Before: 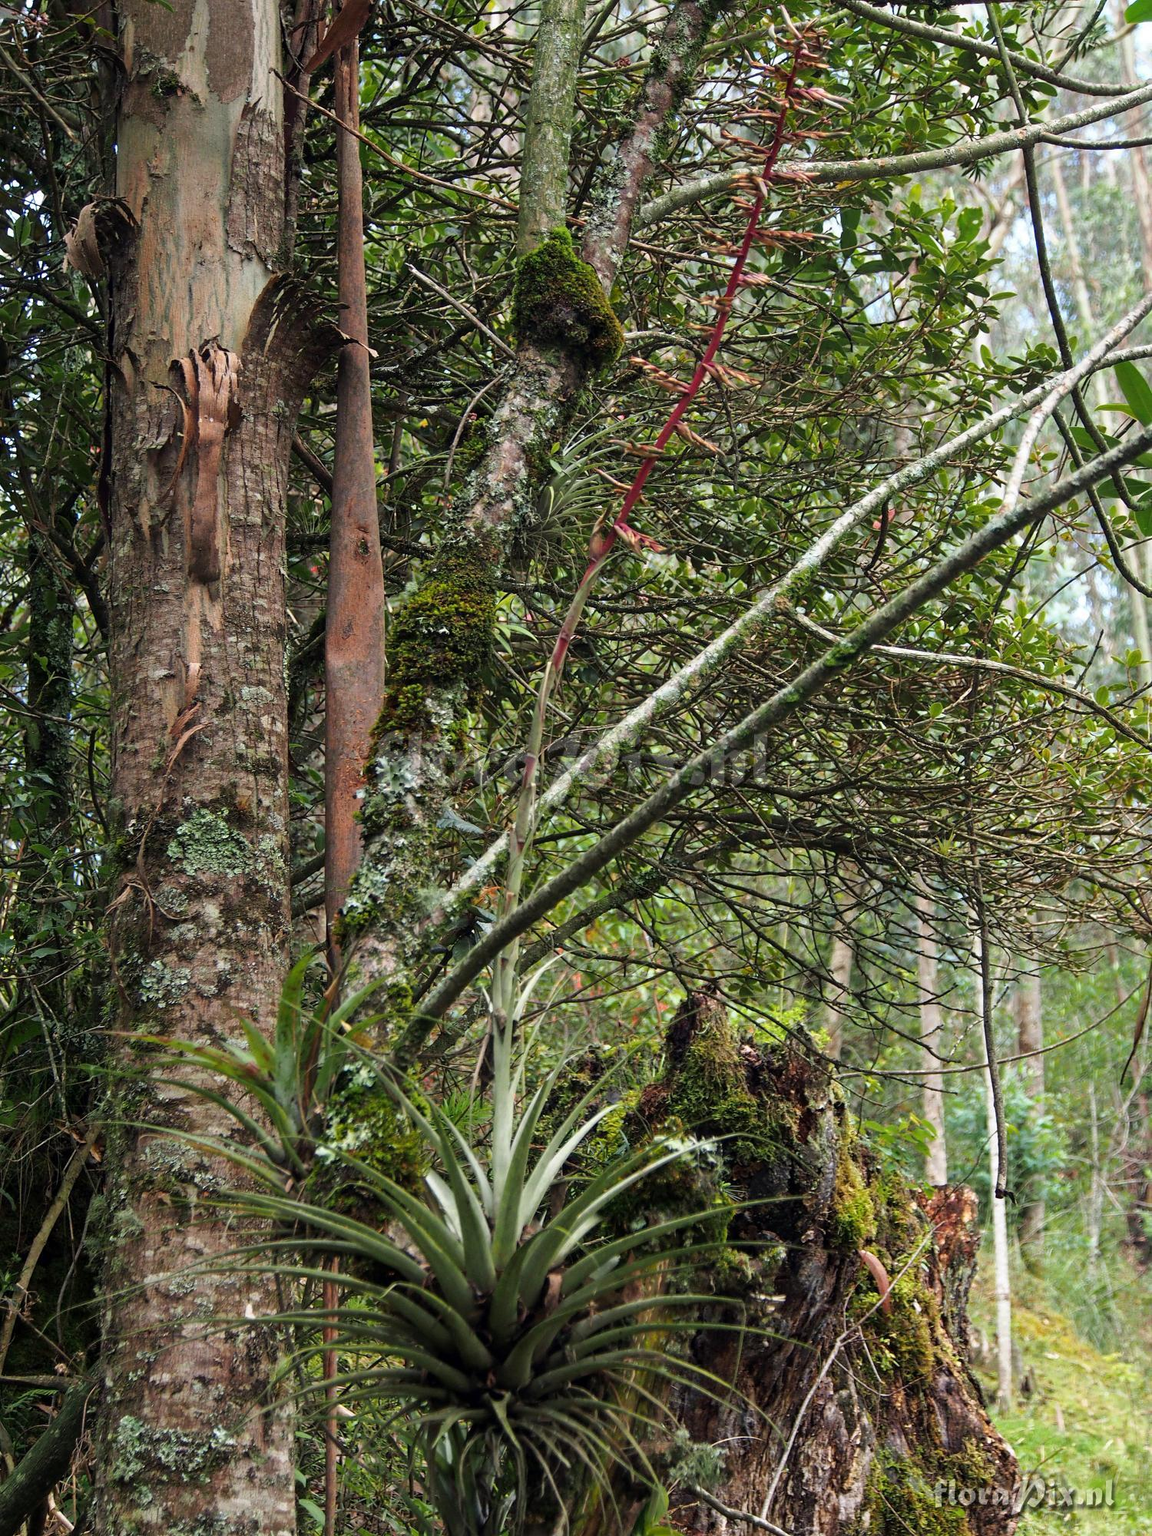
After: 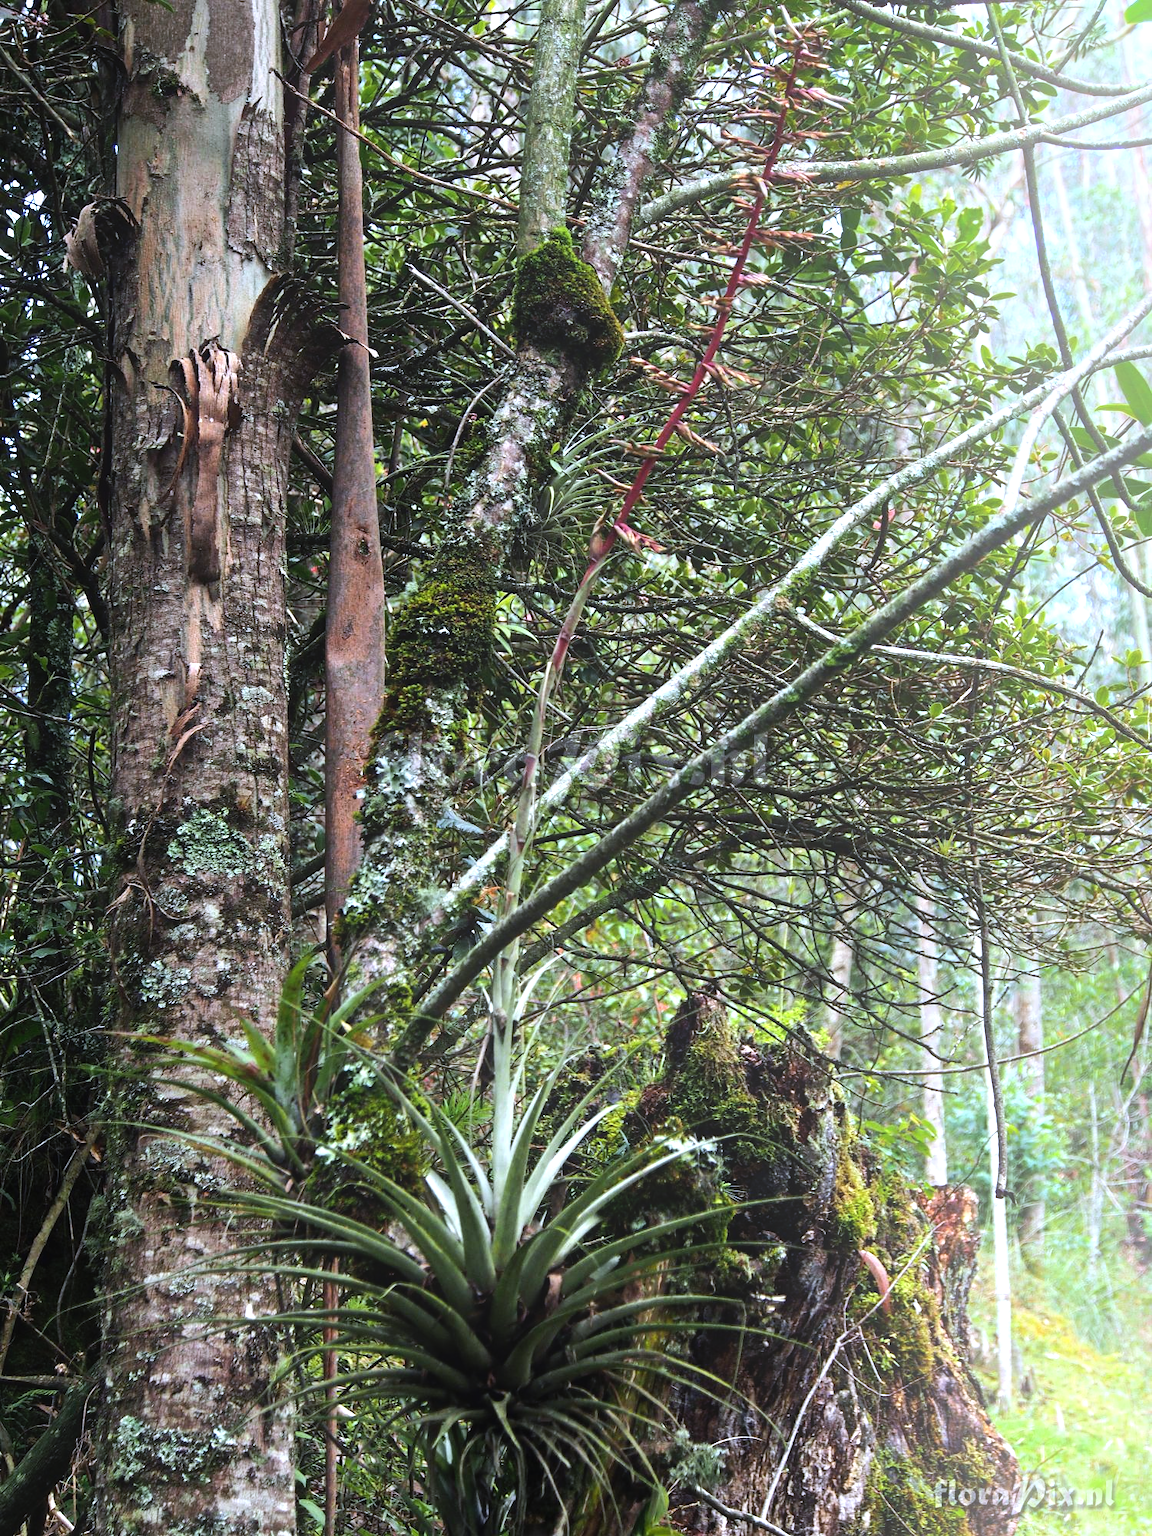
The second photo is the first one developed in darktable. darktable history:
tone equalizer: -8 EV -0.75 EV, -7 EV -0.7 EV, -6 EV -0.6 EV, -5 EV -0.4 EV, -3 EV 0.4 EV, -2 EV 0.6 EV, -1 EV 0.7 EV, +0 EV 0.75 EV, edges refinement/feathering 500, mask exposure compensation -1.57 EV, preserve details no
white balance: red 0.948, green 1.02, blue 1.176
bloom: size 38%, threshold 95%, strength 30%
color balance: on, module defaults
